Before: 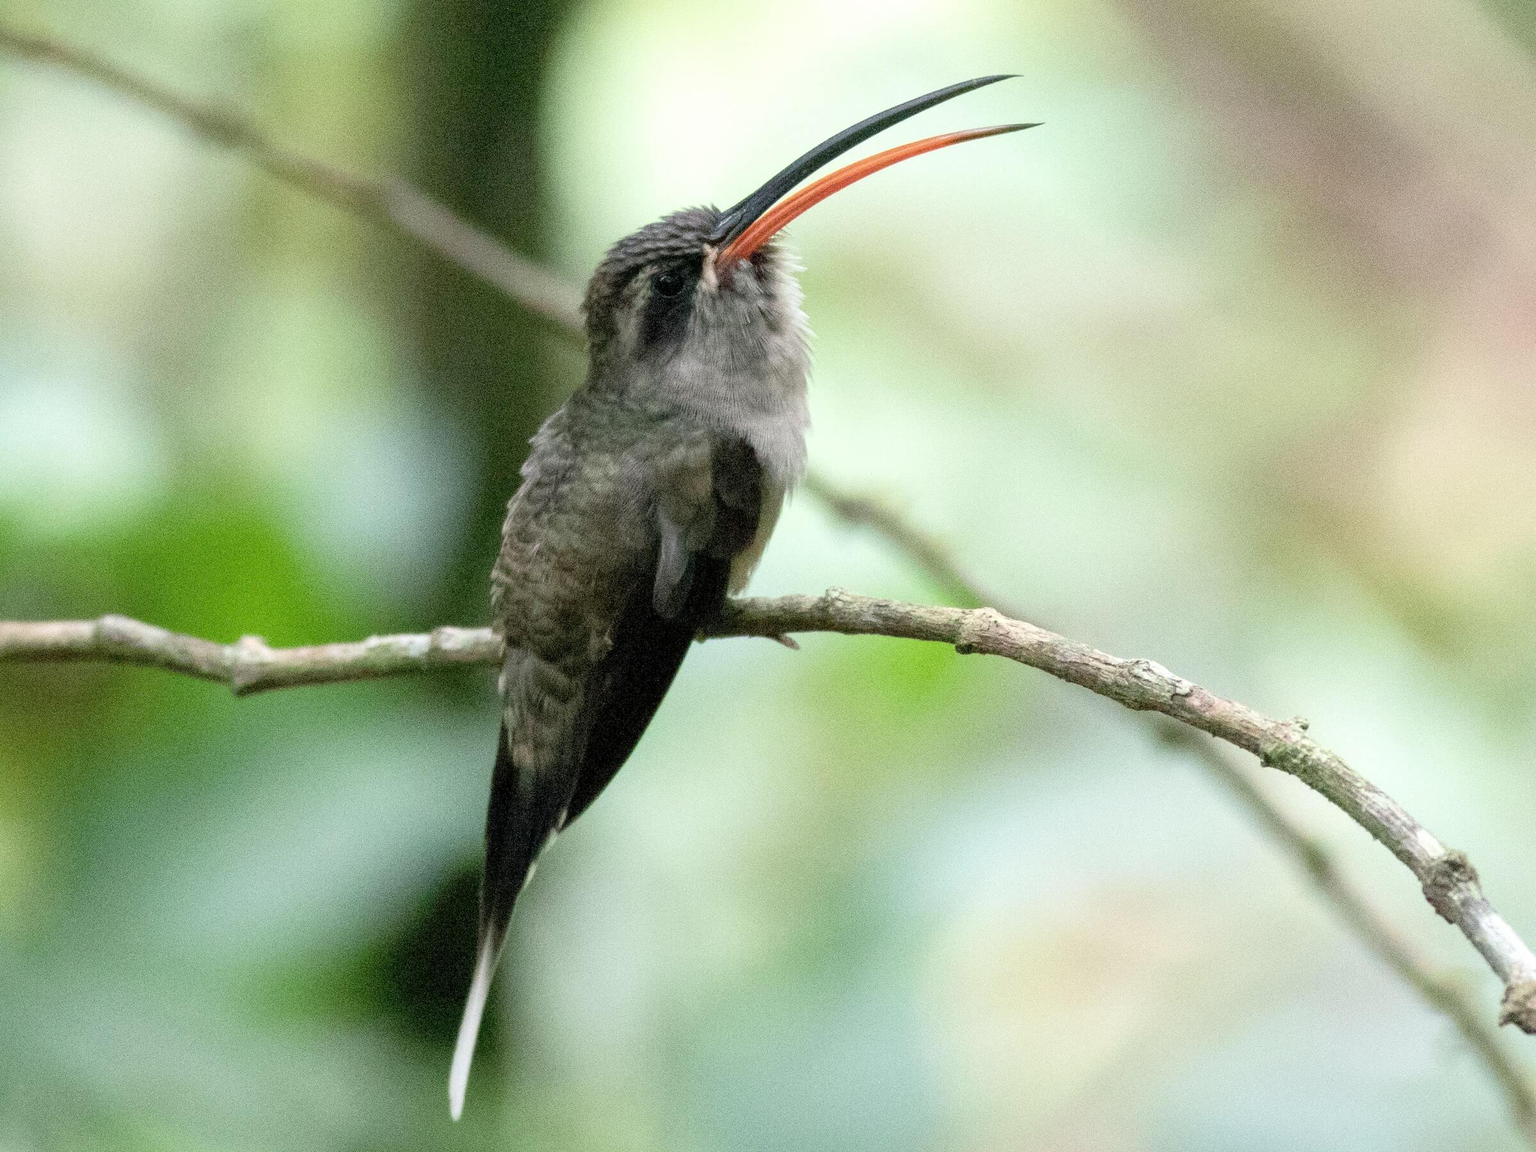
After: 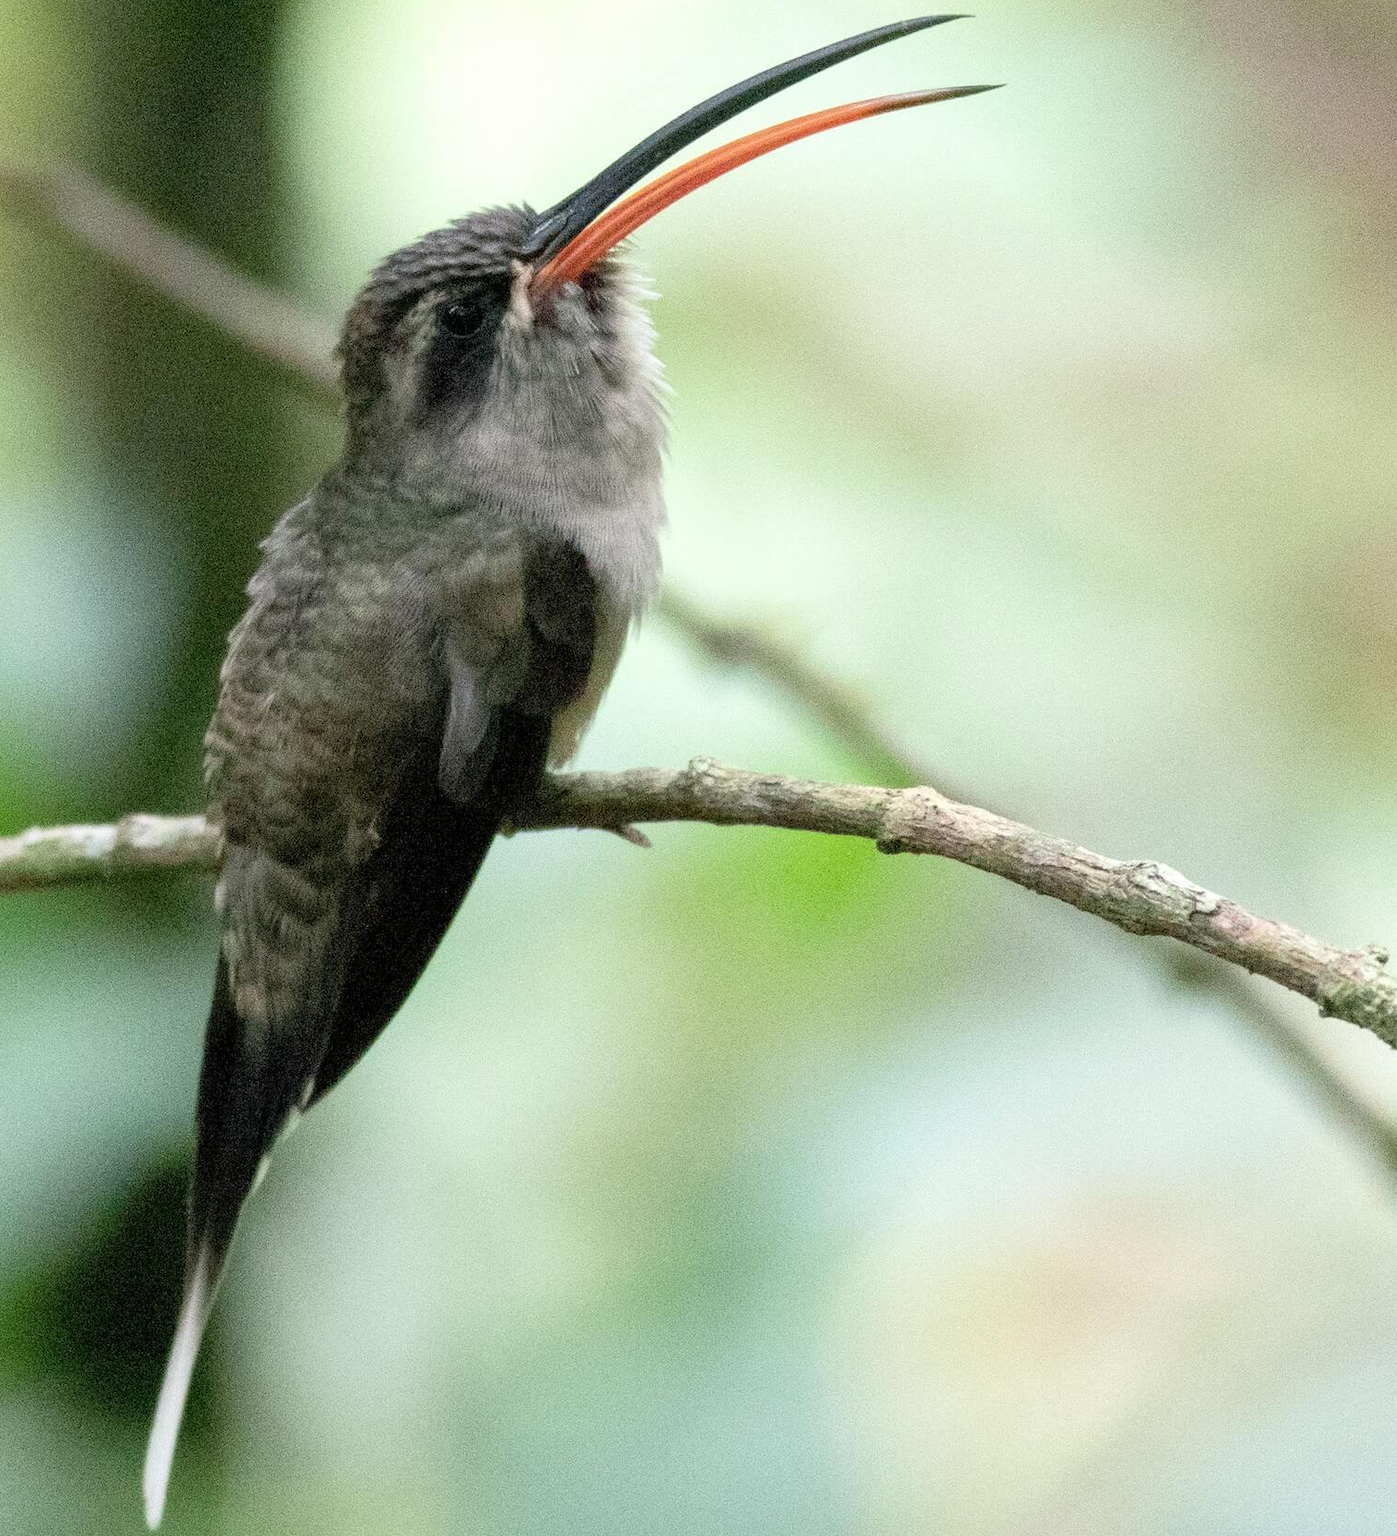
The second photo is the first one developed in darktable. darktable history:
crop and rotate: left 22.833%, top 5.624%, right 14.325%, bottom 2.27%
